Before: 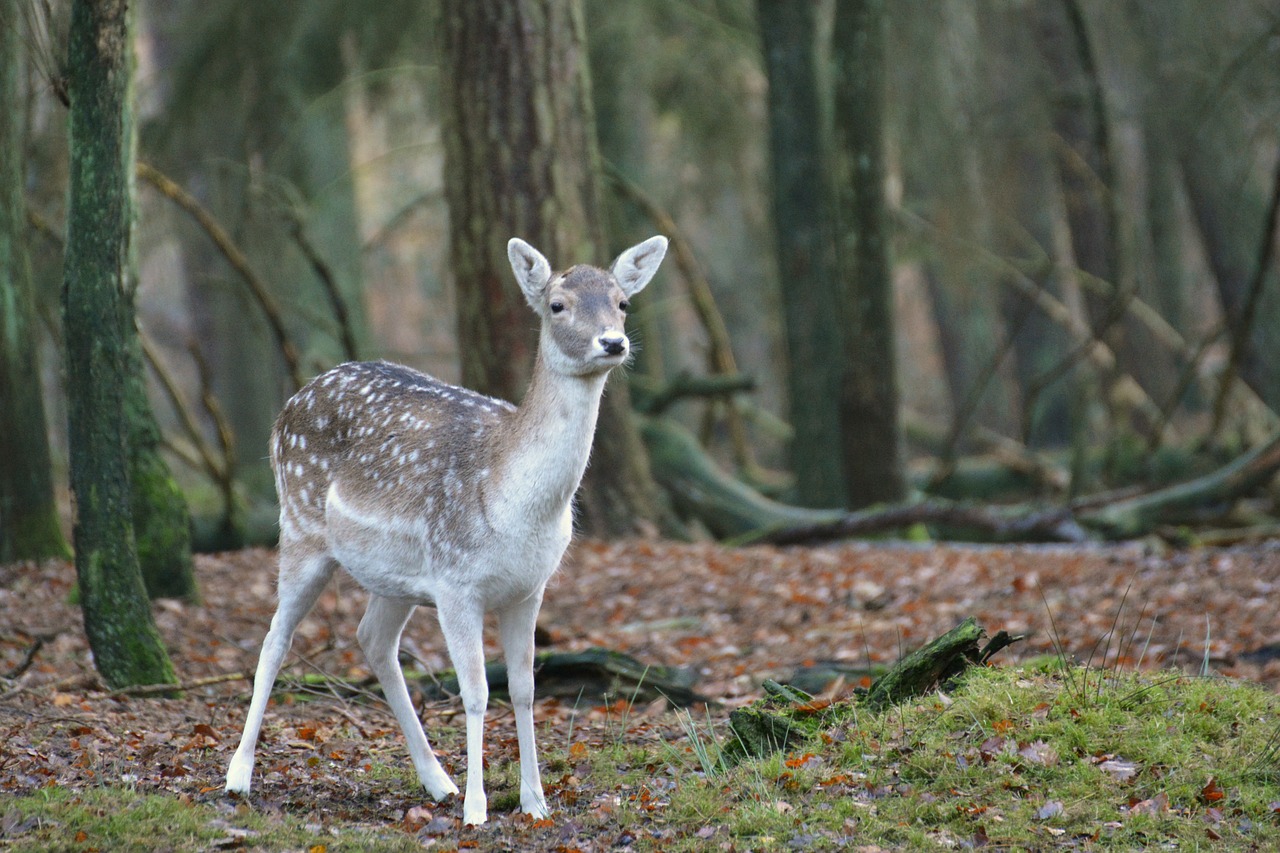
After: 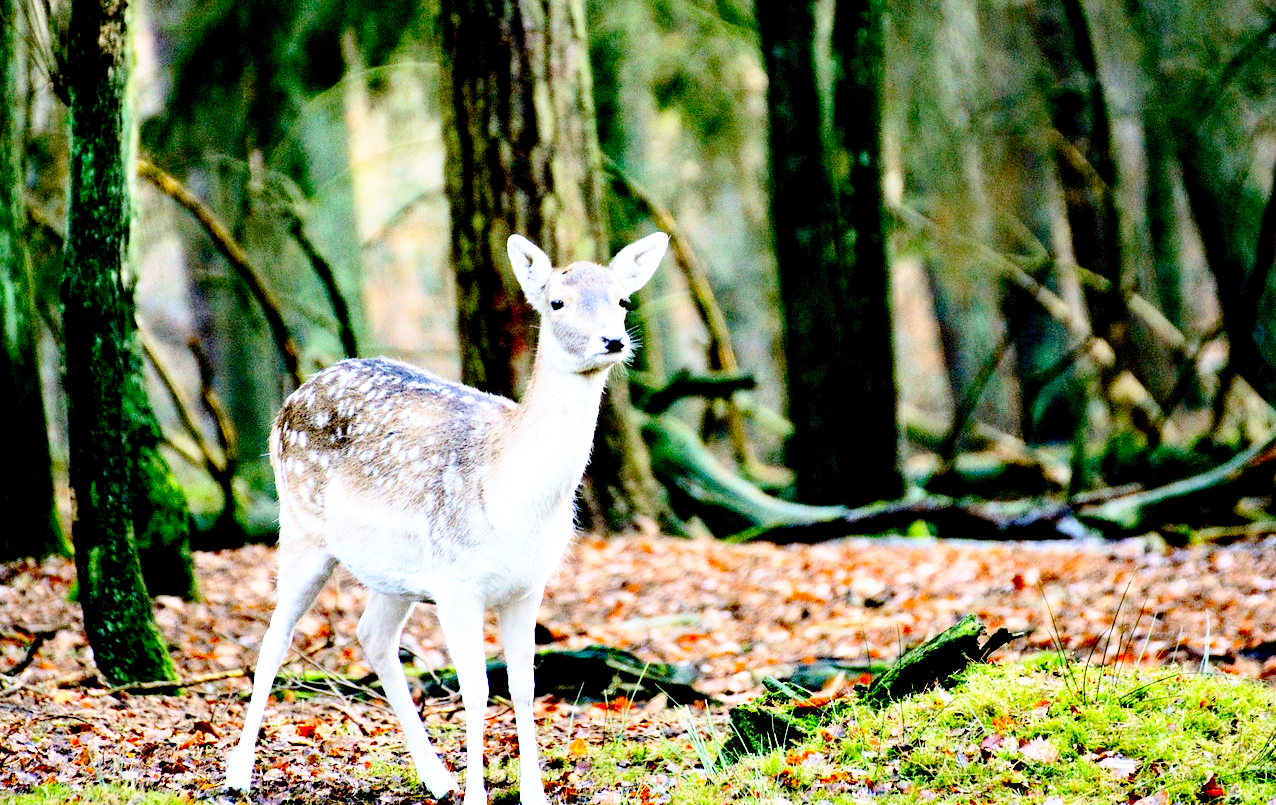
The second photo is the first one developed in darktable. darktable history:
crop: top 0.45%, right 0.26%, bottom 5.088%
exposure: black level correction 0.048, exposure 0.013 EV, compensate exposure bias true, compensate highlight preservation false
tone equalizer: -8 EV -0.399 EV, -7 EV -0.356 EV, -6 EV -0.321 EV, -5 EV -0.21 EV, -3 EV 0.249 EV, -2 EV 0.342 EV, -1 EV 0.398 EV, +0 EV 0.413 EV, smoothing diameter 24.9%, edges refinement/feathering 11.24, preserve details guided filter
contrast brightness saturation: contrast 0.199, brightness 0.156, saturation 0.215
base curve: curves: ch0 [(0, 0) (0.012, 0.01) (0.073, 0.168) (0.31, 0.711) (0.645, 0.957) (1, 1)], preserve colors none
